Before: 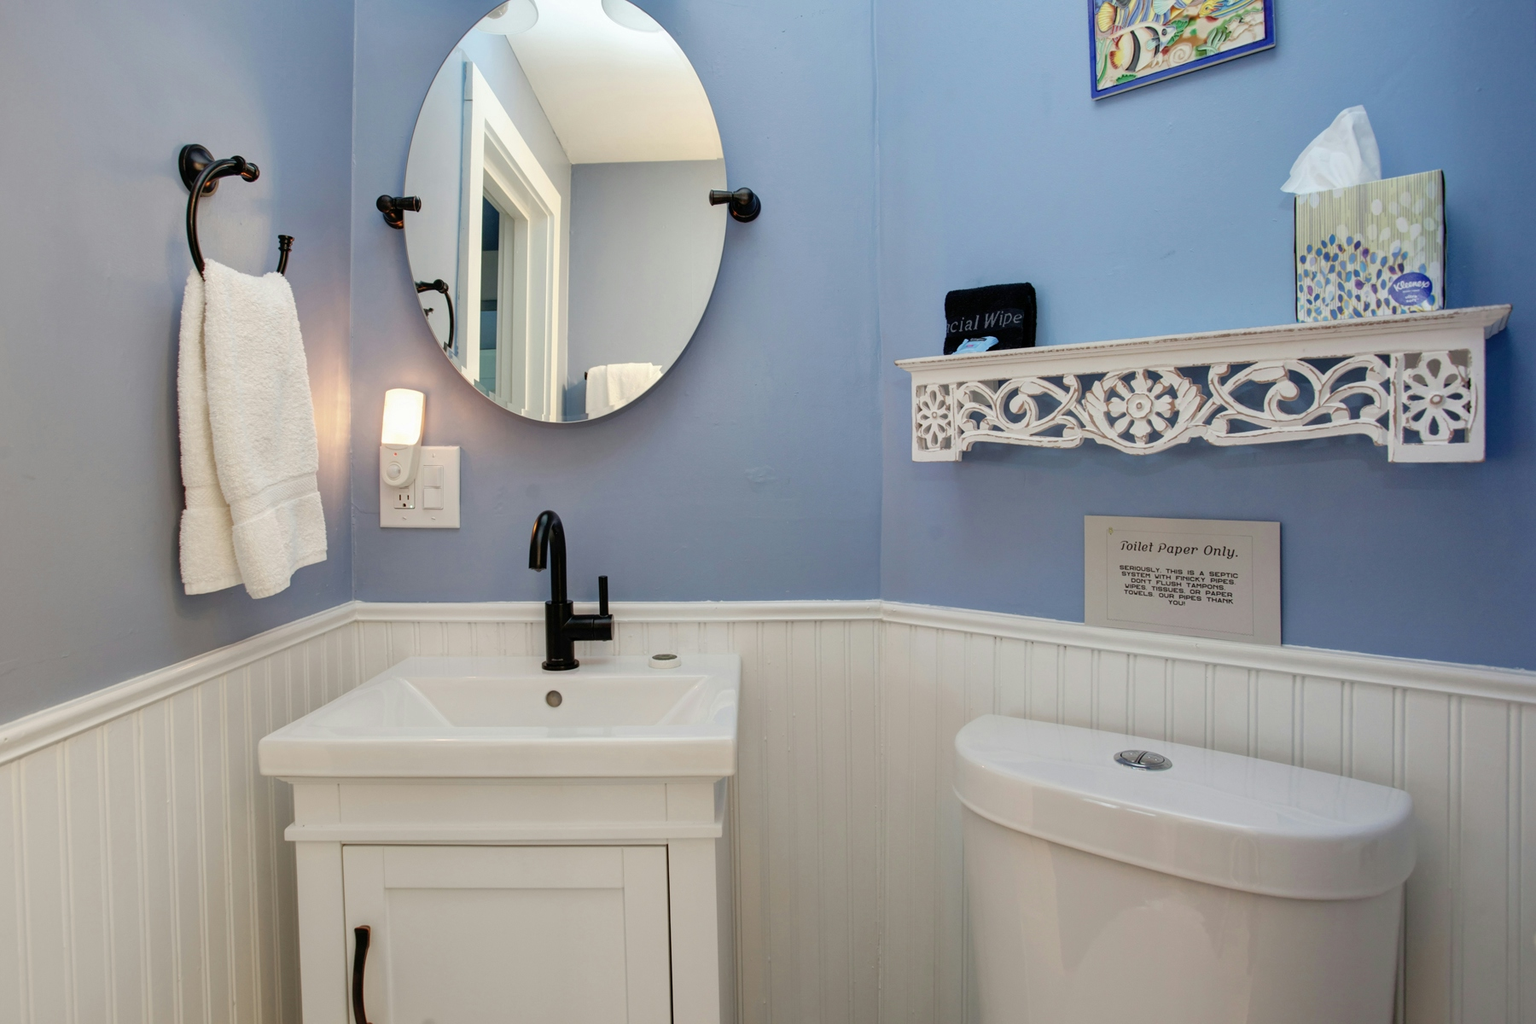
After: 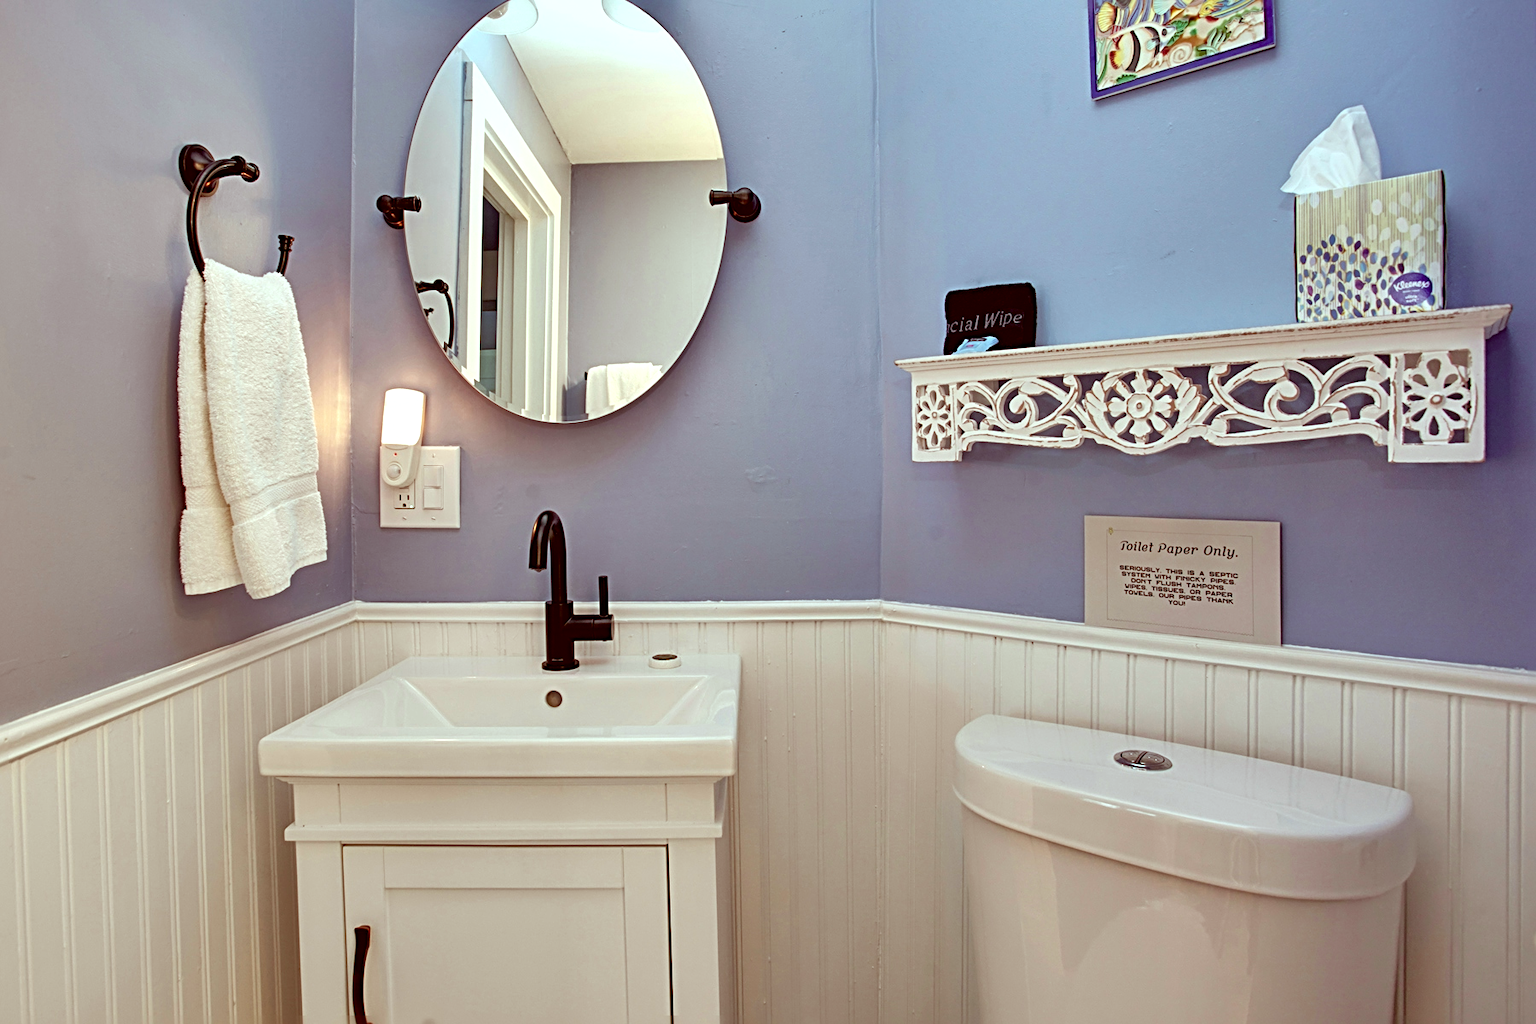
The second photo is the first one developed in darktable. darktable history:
sharpen: radius 4
exposure: black level correction 0.003, exposure 0.383 EV, compensate highlight preservation false
shadows and highlights: soften with gaussian
color correction: highlights a* -7.23, highlights b* -0.161, shadows a* 20.08, shadows b* 11.73
